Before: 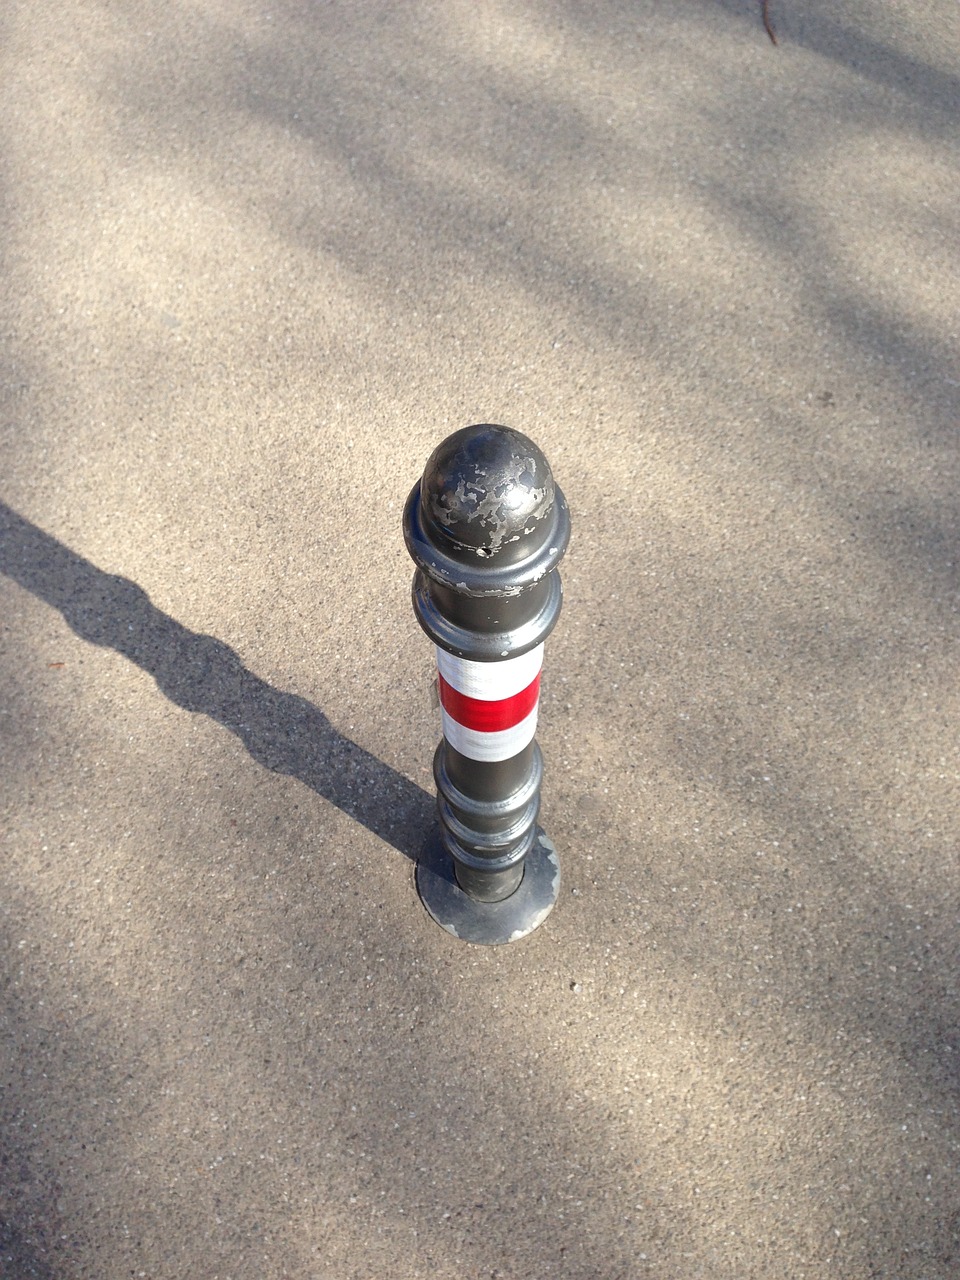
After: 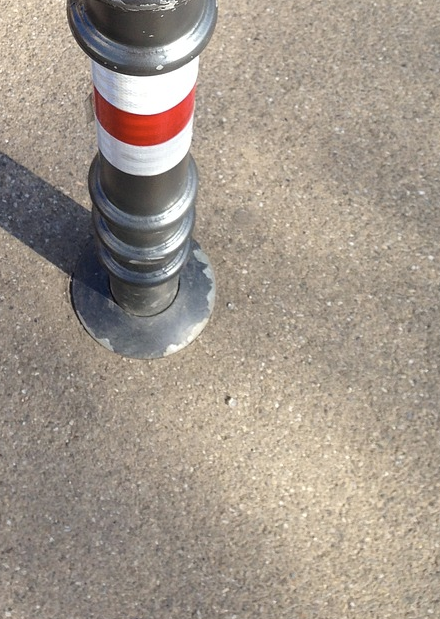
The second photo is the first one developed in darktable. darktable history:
color contrast: green-magenta contrast 0.81
crop: left 35.976%, top 45.819%, right 18.162%, bottom 5.807%
